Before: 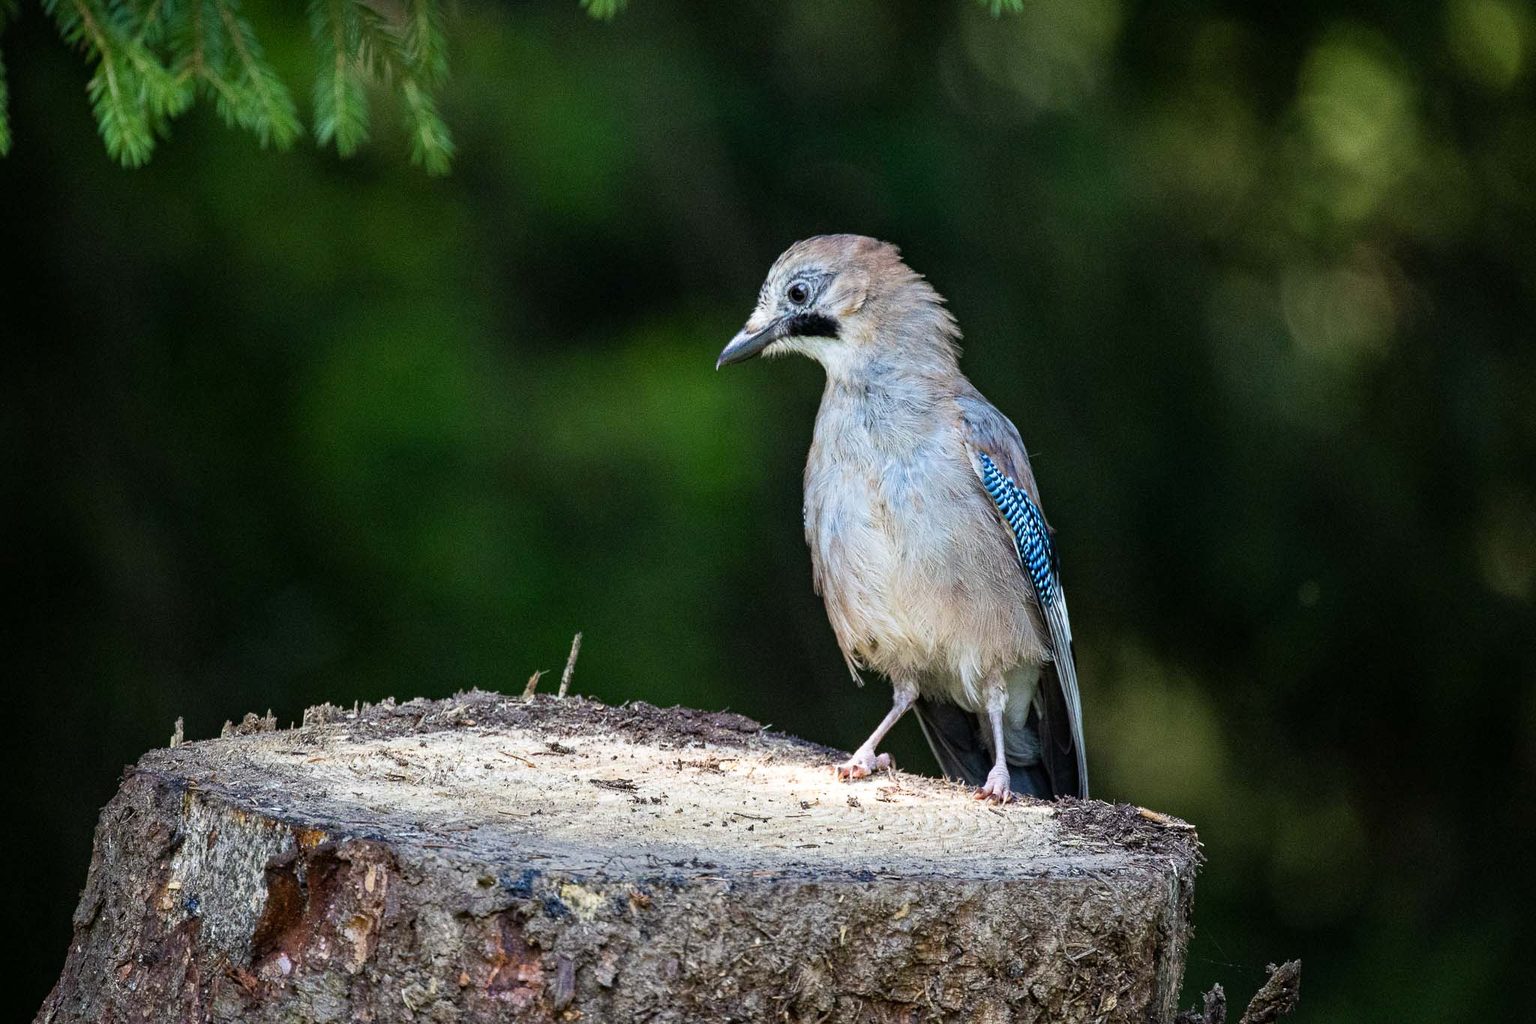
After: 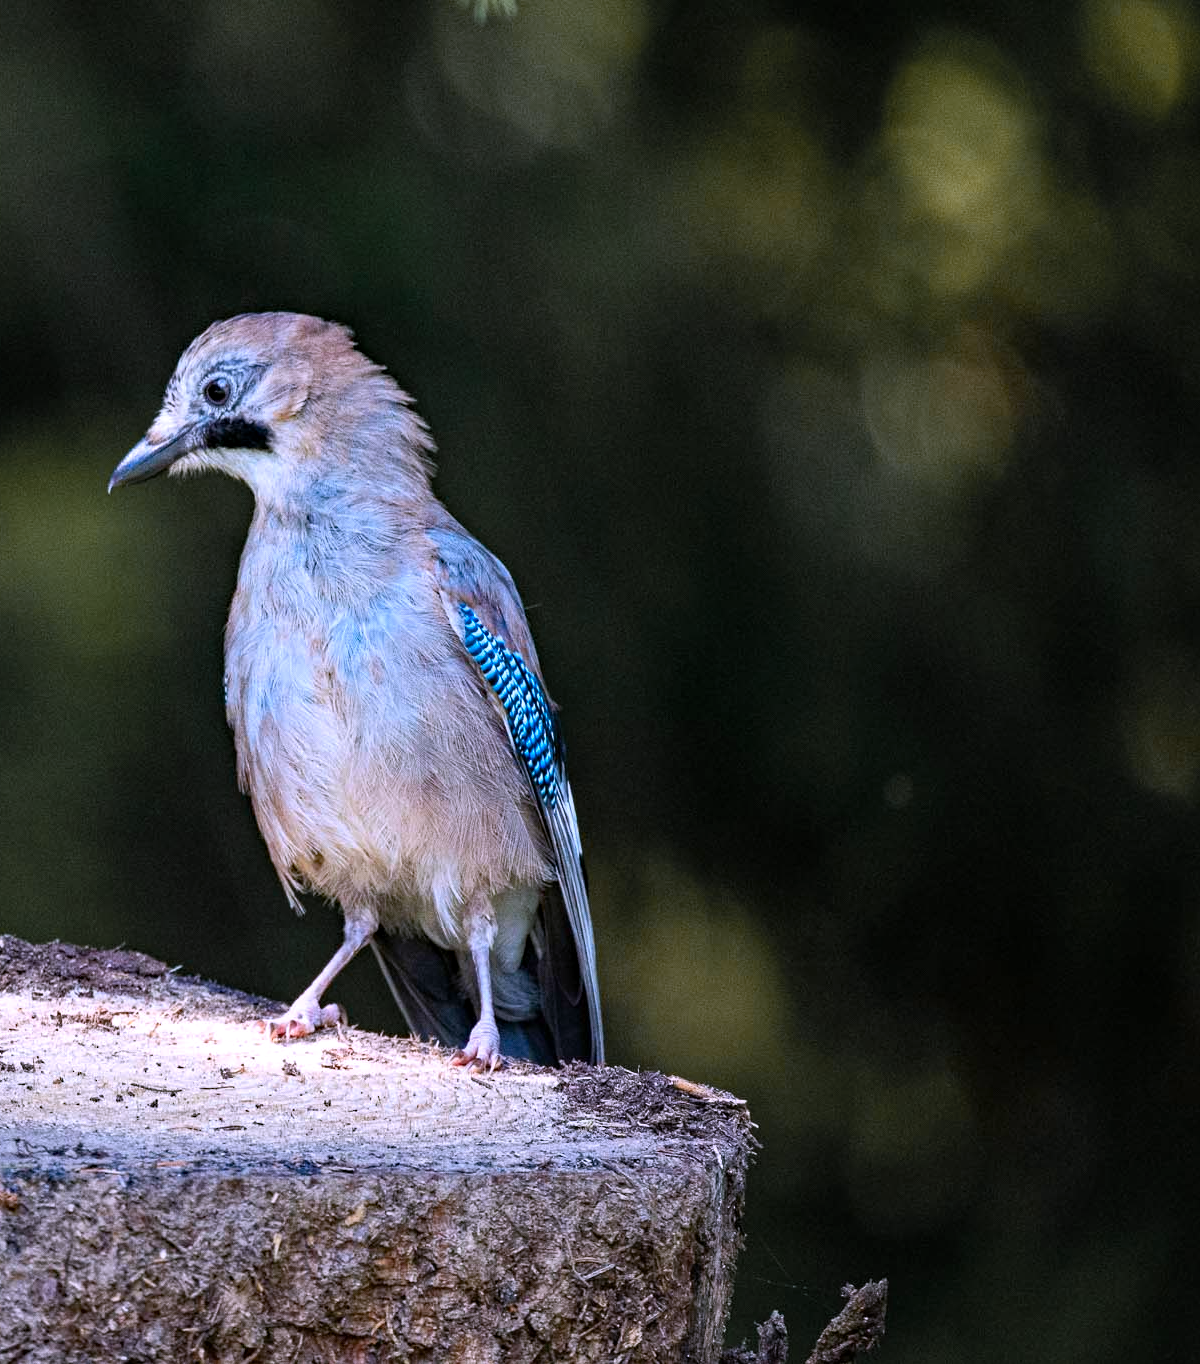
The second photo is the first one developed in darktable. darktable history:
haze removal: compatibility mode true, adaptive false
crop: left 41.402%
color zones: curves: ch1 [(0.263, 0.53) (0.376, 0.287) (0.487, 0.512) (0.748, 0.547) (1, 0.513)]; ch2 [(0.262, 0.45) (0.751, 0.477)], mix 31.98%
white balance: red 1.042, blue 1.17
